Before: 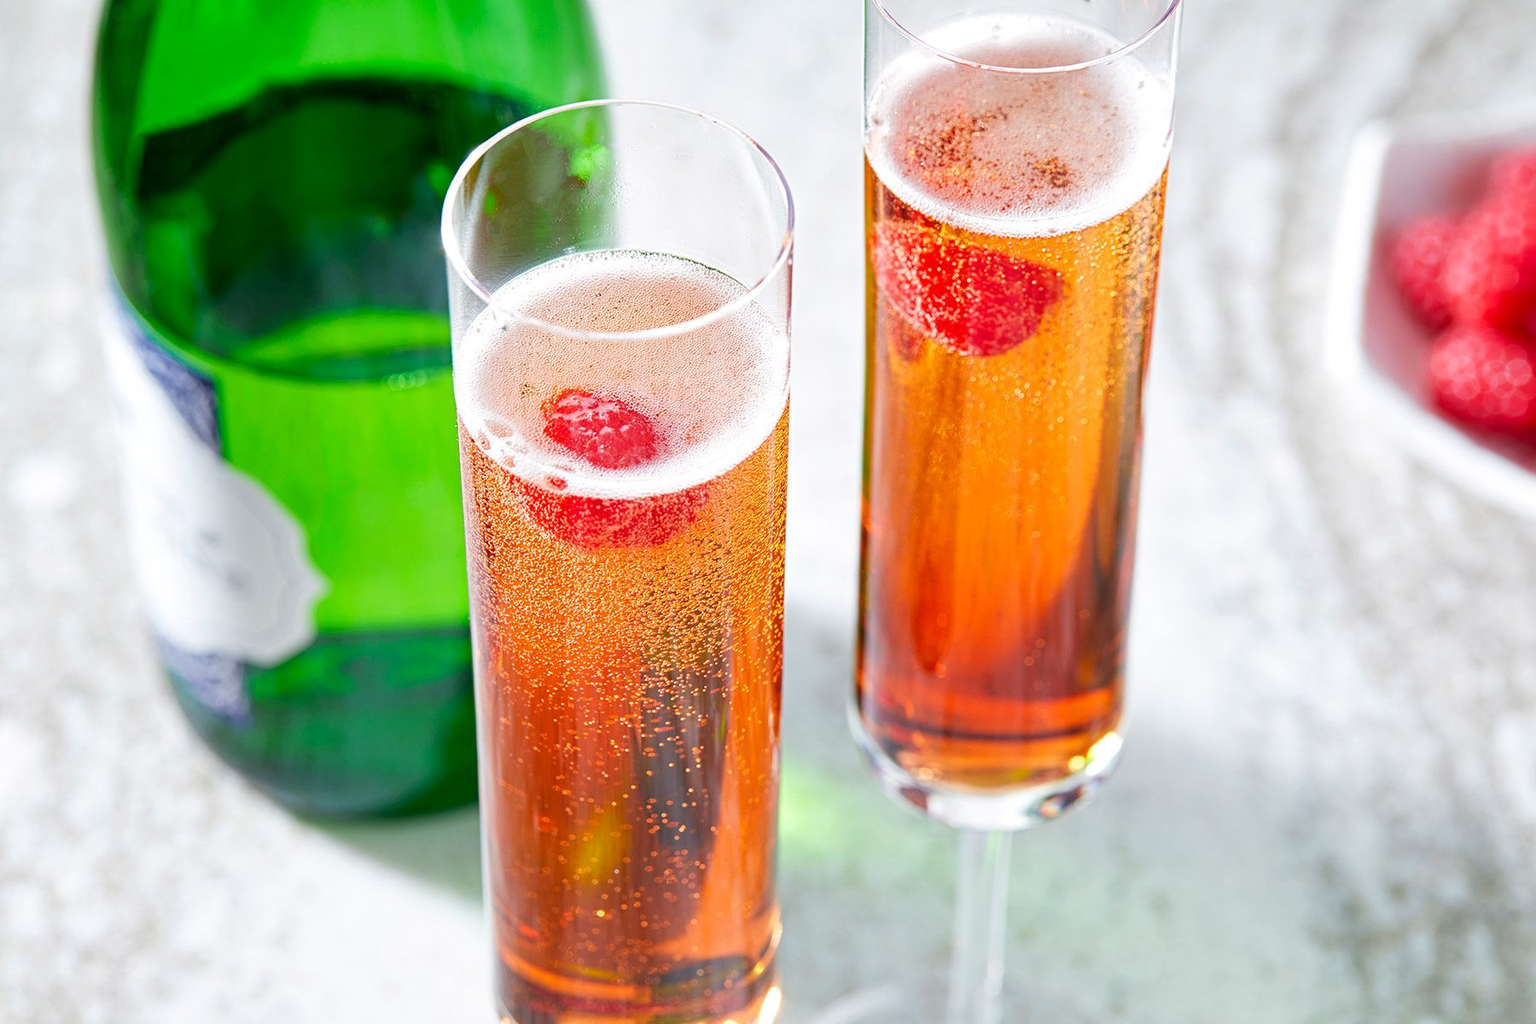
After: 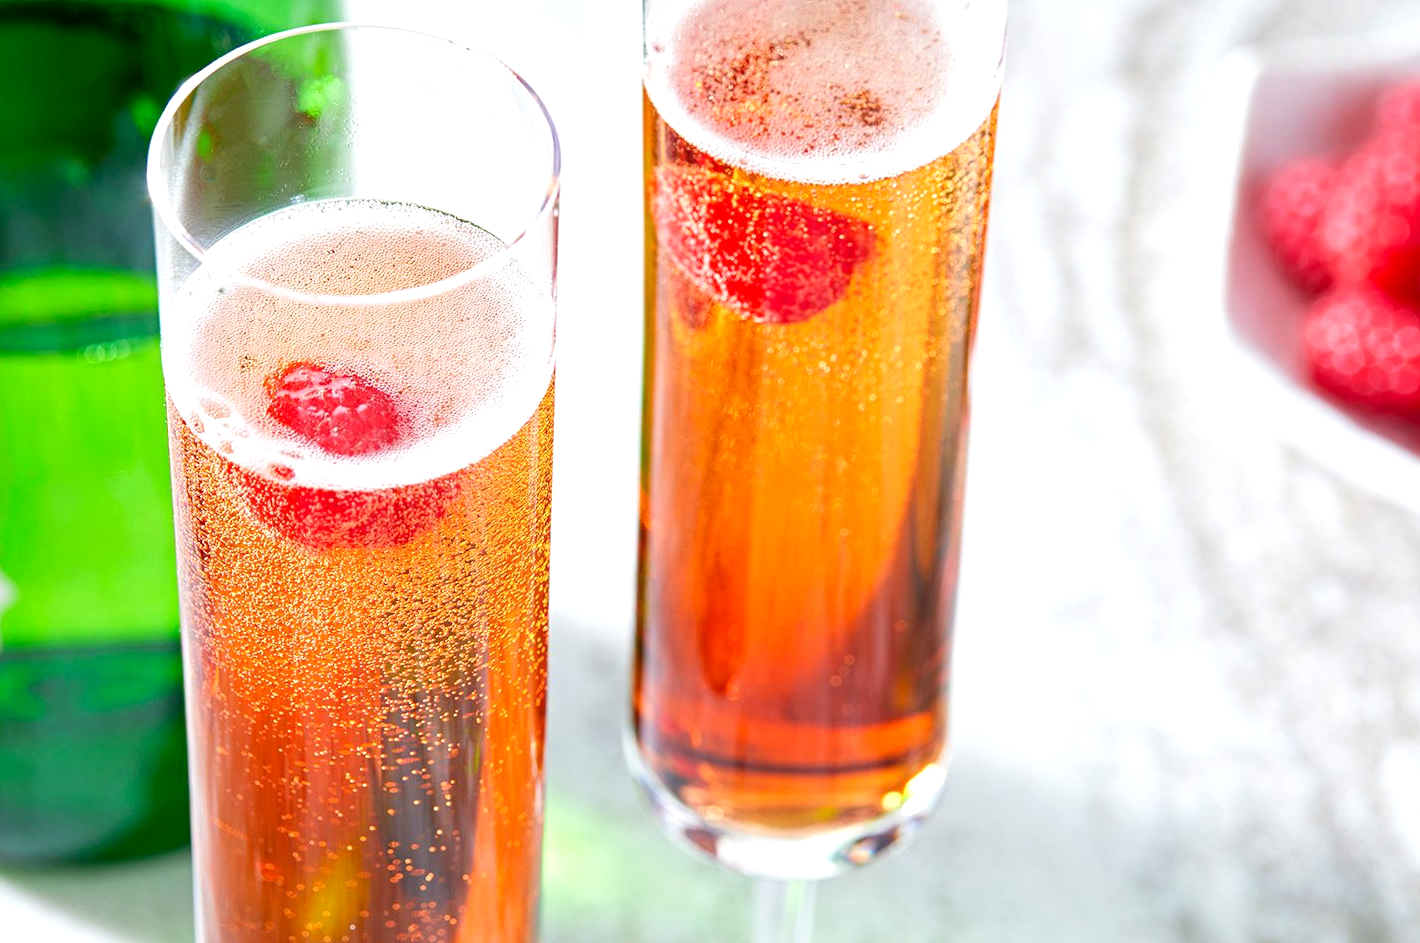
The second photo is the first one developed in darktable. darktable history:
exposure: black level correction 0.001, exposure 0.299 EV, compensate exposure bias true, compensate highlight preservation false
crop and rotate: left 20.583%, top 7.9%, right 0.5%, bottom 13.498%
